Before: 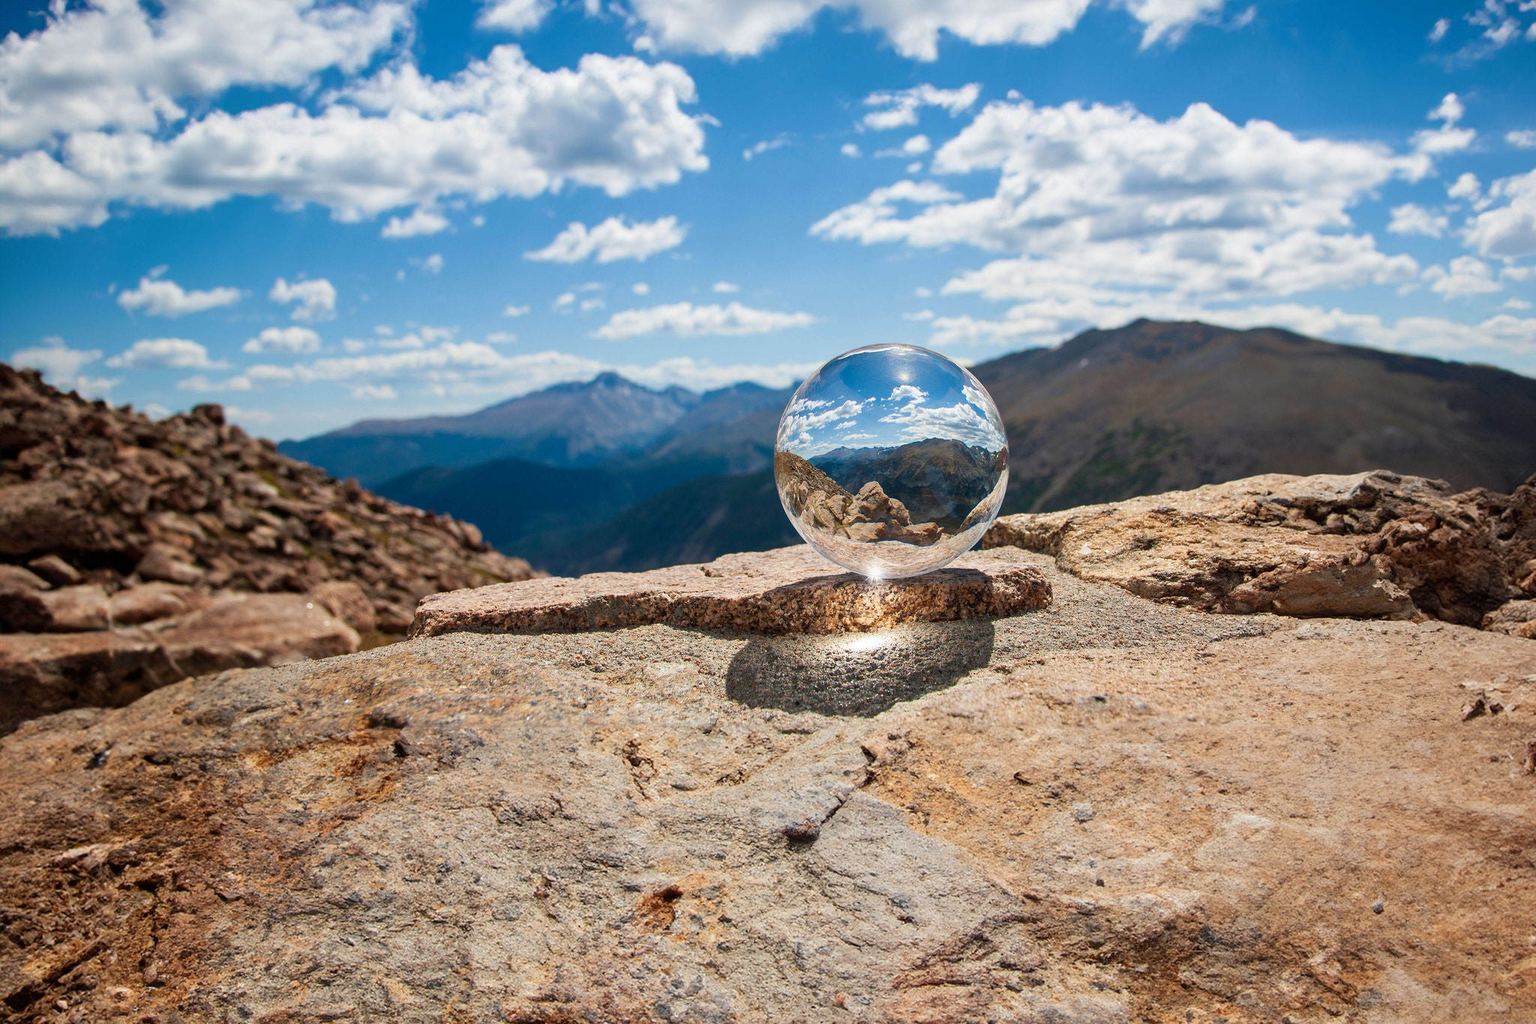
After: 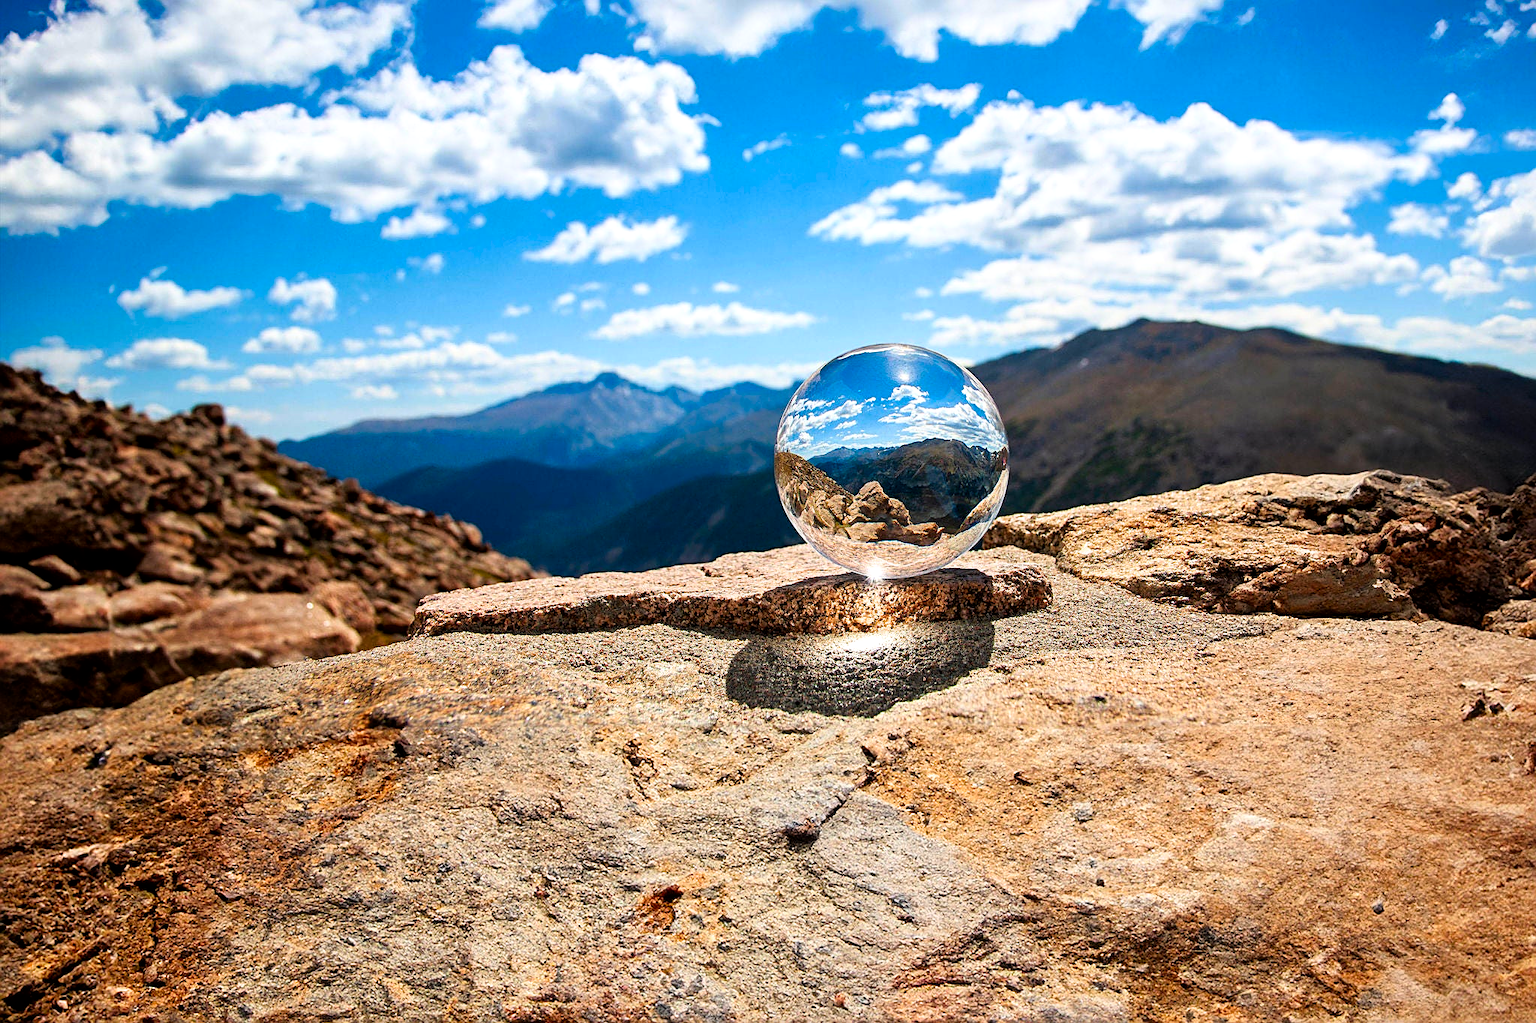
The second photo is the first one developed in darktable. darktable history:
contrast brightness saturation: saturation 0.519
sharpen: on, module defaults
local contrast: mode bilateral grid, contrast 20, coarseness 50, detail 119%, midtone range 0.2
filmic rgb: black relative exposure -8.03 EV, white relative exposure 2.35 EV, hardness 6.57
